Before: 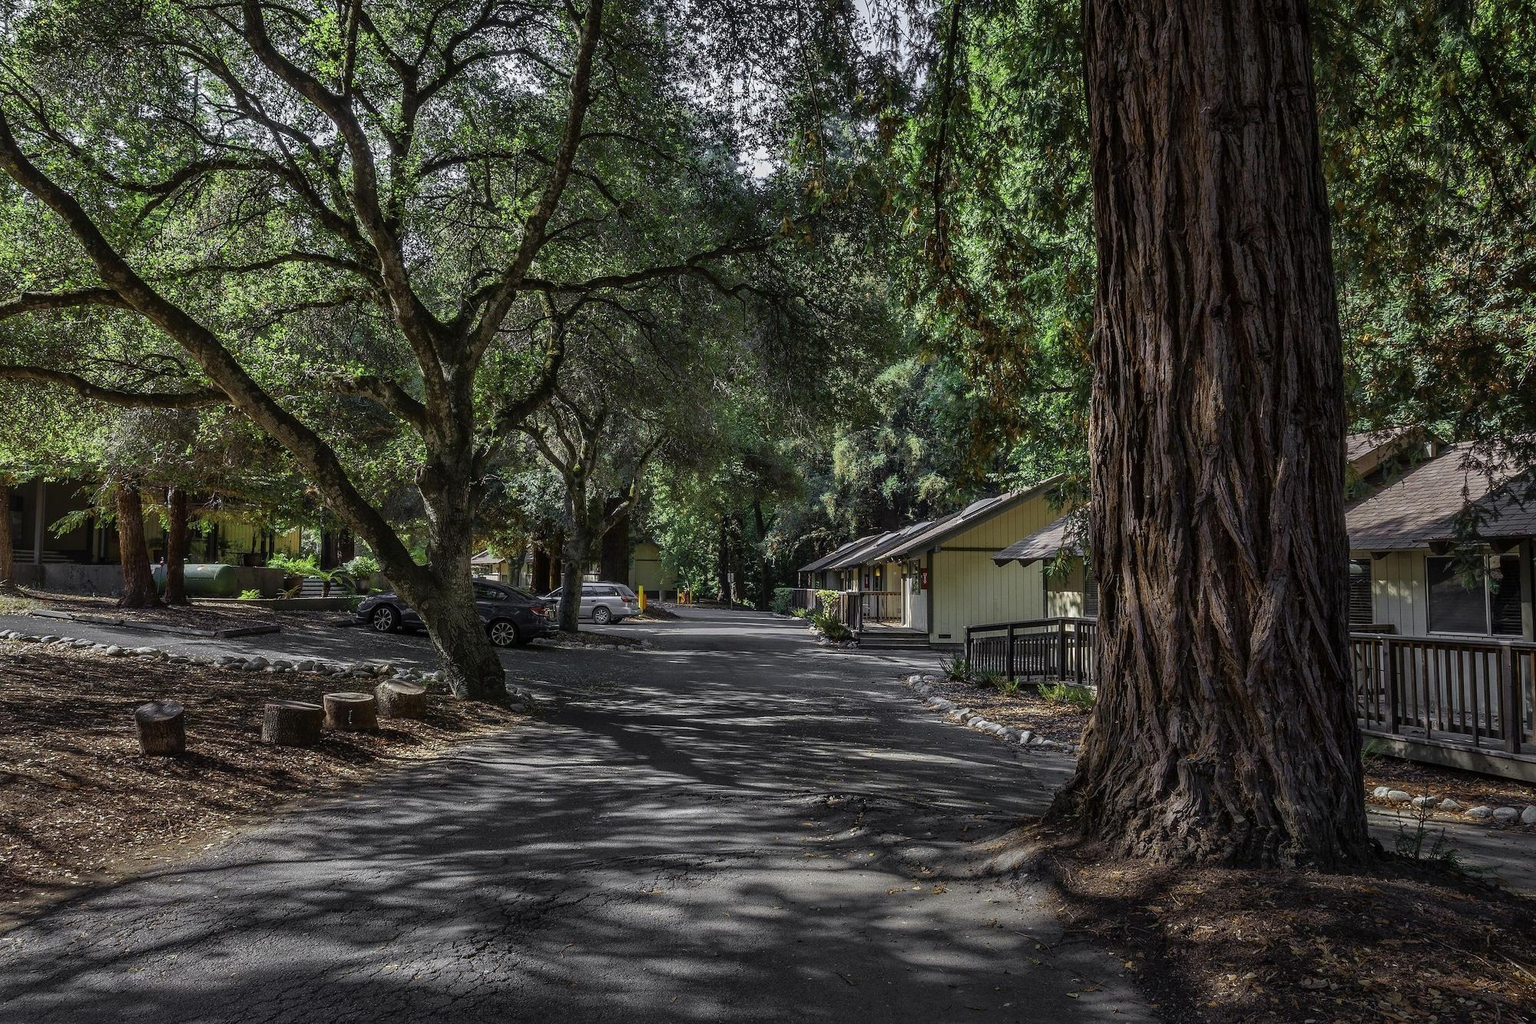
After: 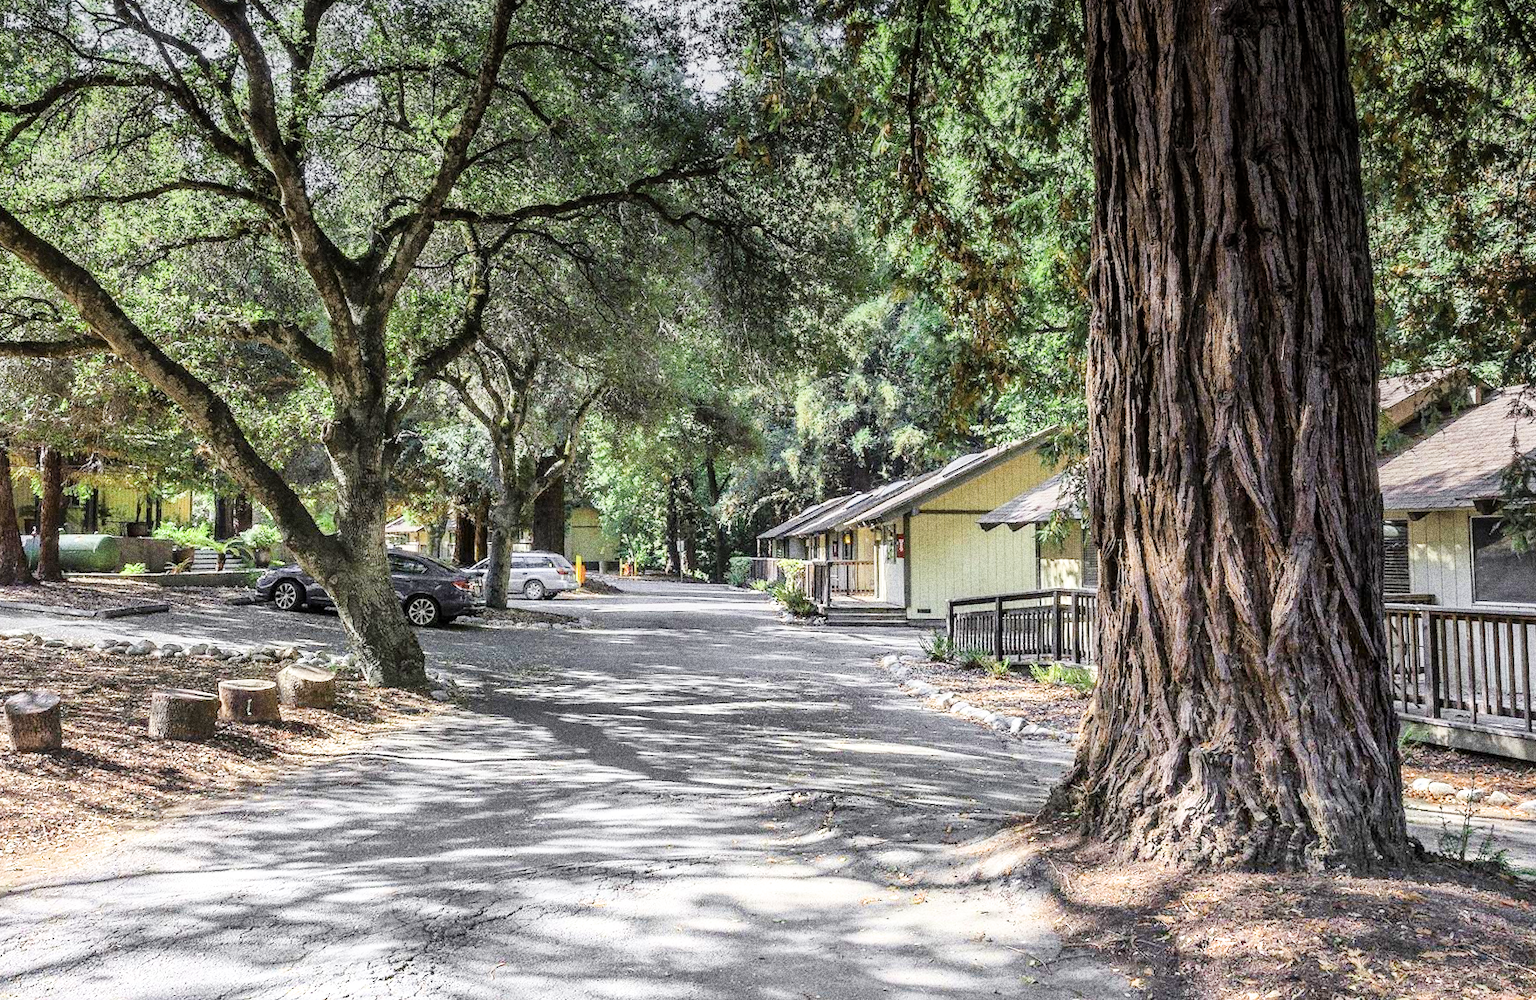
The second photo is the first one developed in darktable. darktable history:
graduated density: density -3.9 EV
rotate and perspective: rotation 1.57°, crop left 0.018, crop right 0.982, crop top 0.039, crop bottom 0.961
grain: coarseness 10.62 ISO, strength 55.56%
white balance: emerald 1
exposure: exposure 0.999 EV, compensate highlight preservation false
crop and rotate: angle 1.96°, left 5.673%, top 5.673%
filmic rgb: black relative exposure -7.65 EV, white relative exposure 4.56 EV, hardness 3.61
